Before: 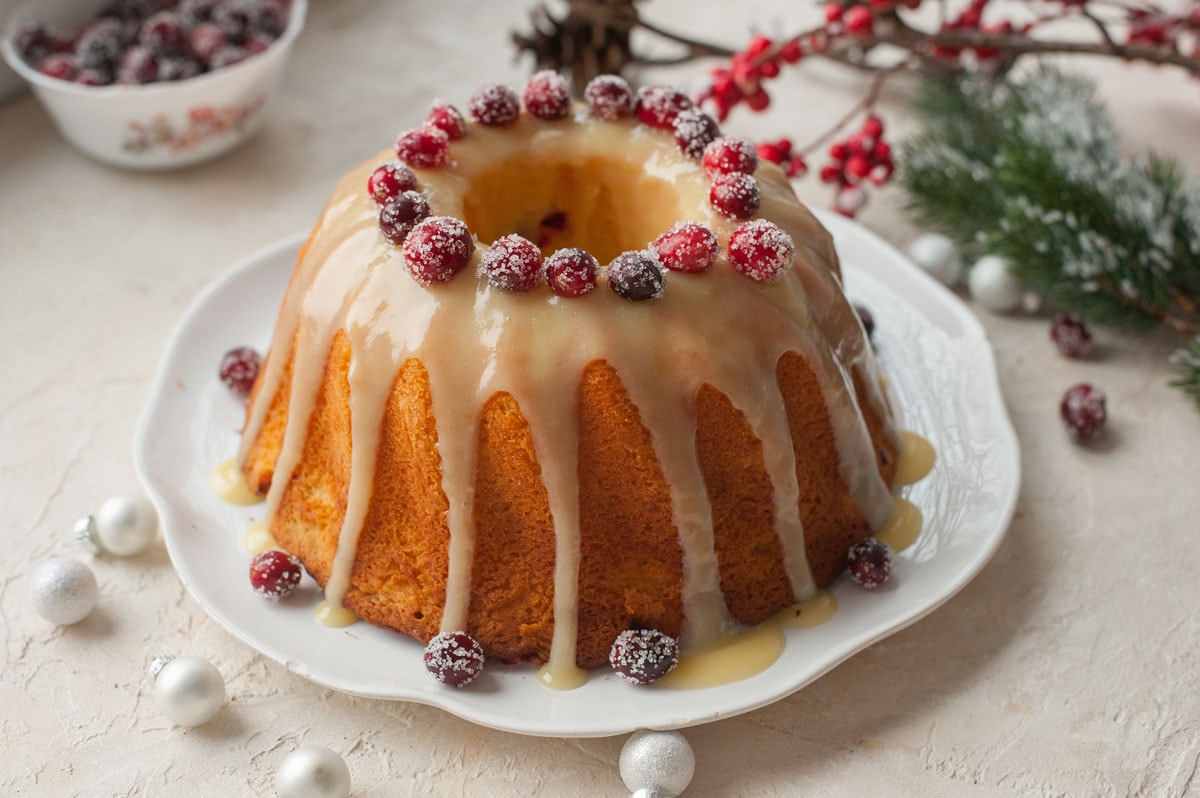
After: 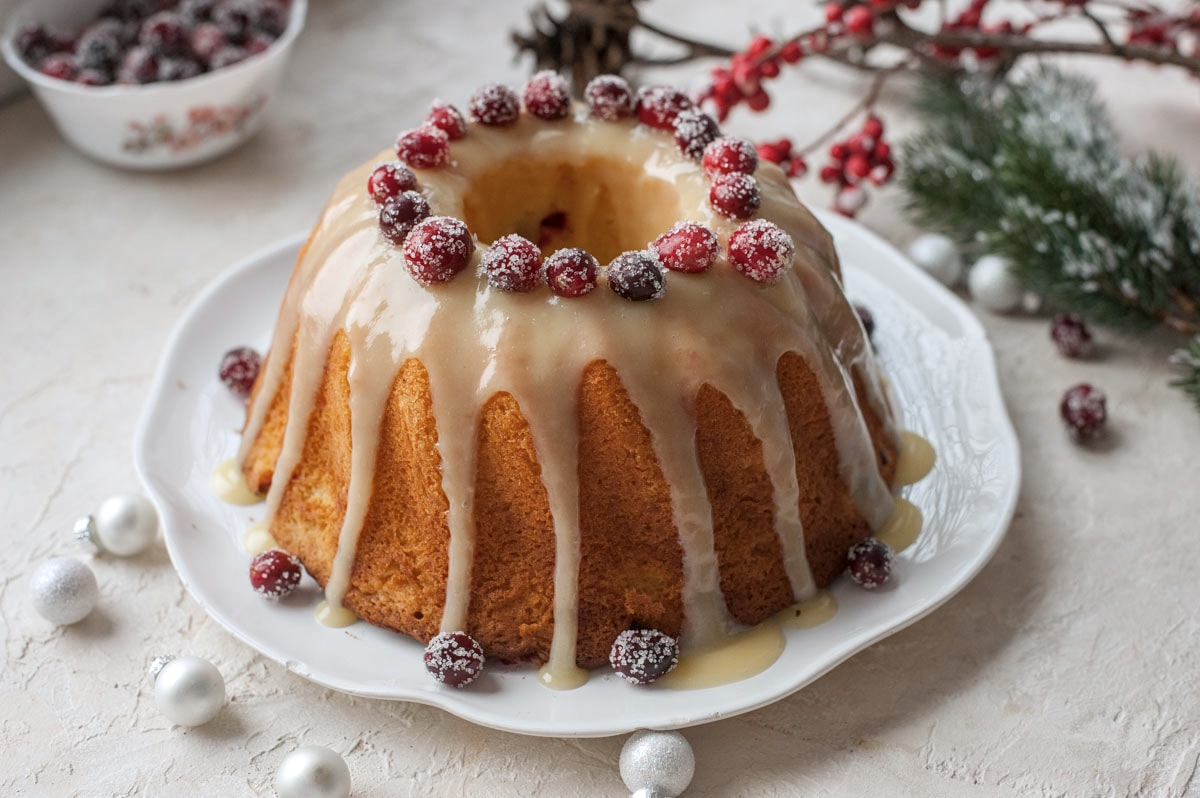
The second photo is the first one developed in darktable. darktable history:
white balance: red 0.983, blue 1.036
color zones: curves: ch0 [(0, 0.5) (0.143, 0.5) (0.286, 0.5) (0.429, 0.504) (0.571, 0.5) (0.714, 0.509) (0.857, 0.5) (1, 0.5)]; ch1 [(0, 0.425) (0.143, 0.425) (0.286, 0.375) (0.429, 0.405) (0.571, 0.5) (0.714, 0.47) (0.857, 0.425) (1, 0.435)]; ch2 [(0, 0.5) (0.143, 0.5) (0.286, 0.5) (0.429, 0.517) (0.571, 0.5) (0.714, 0.51) (0.857, 0.5) (1, 0.5)]
local contrast: on, module defaults
